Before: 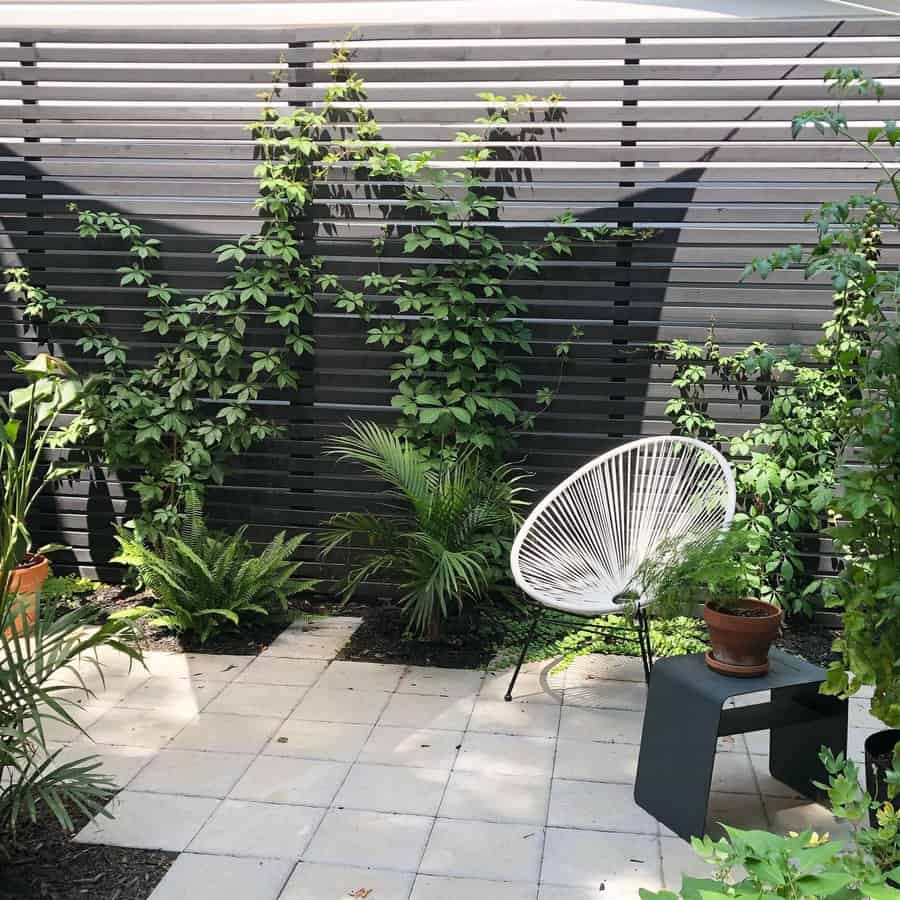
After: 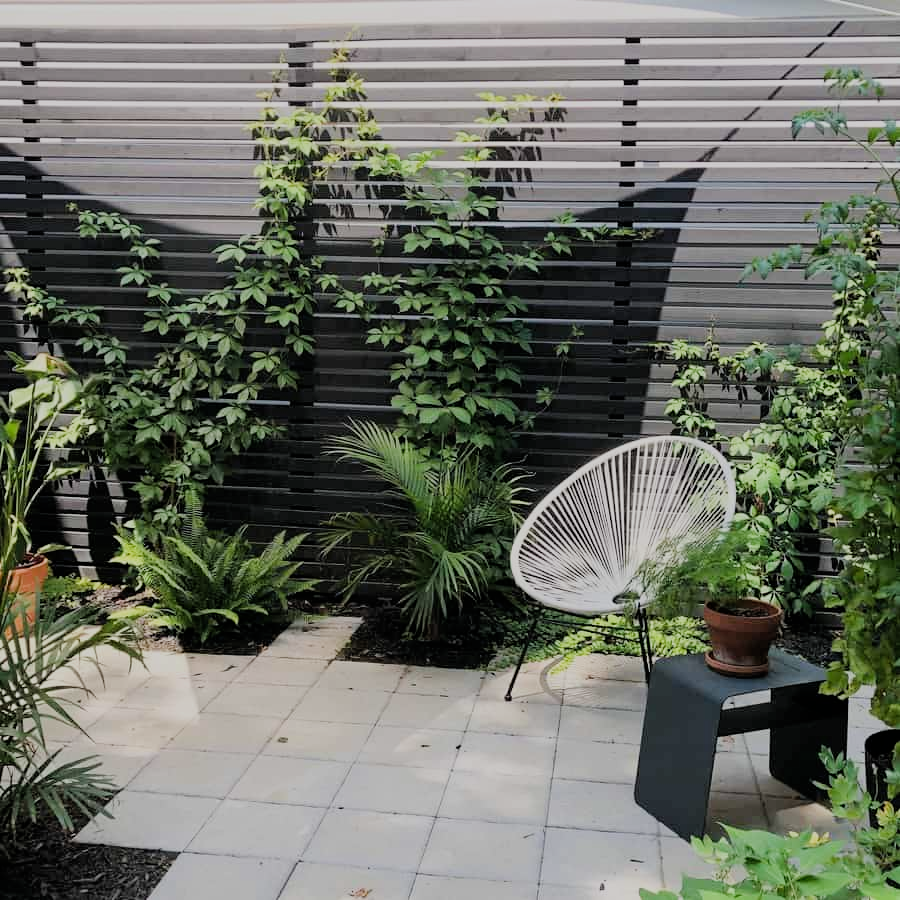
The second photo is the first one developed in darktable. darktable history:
filmic rgb: black relative exposure -6.96 EV, white relative exposure 5.68 EV, threshold 2.96 EV, hardness 2.86, enable highlight reconstruction true
